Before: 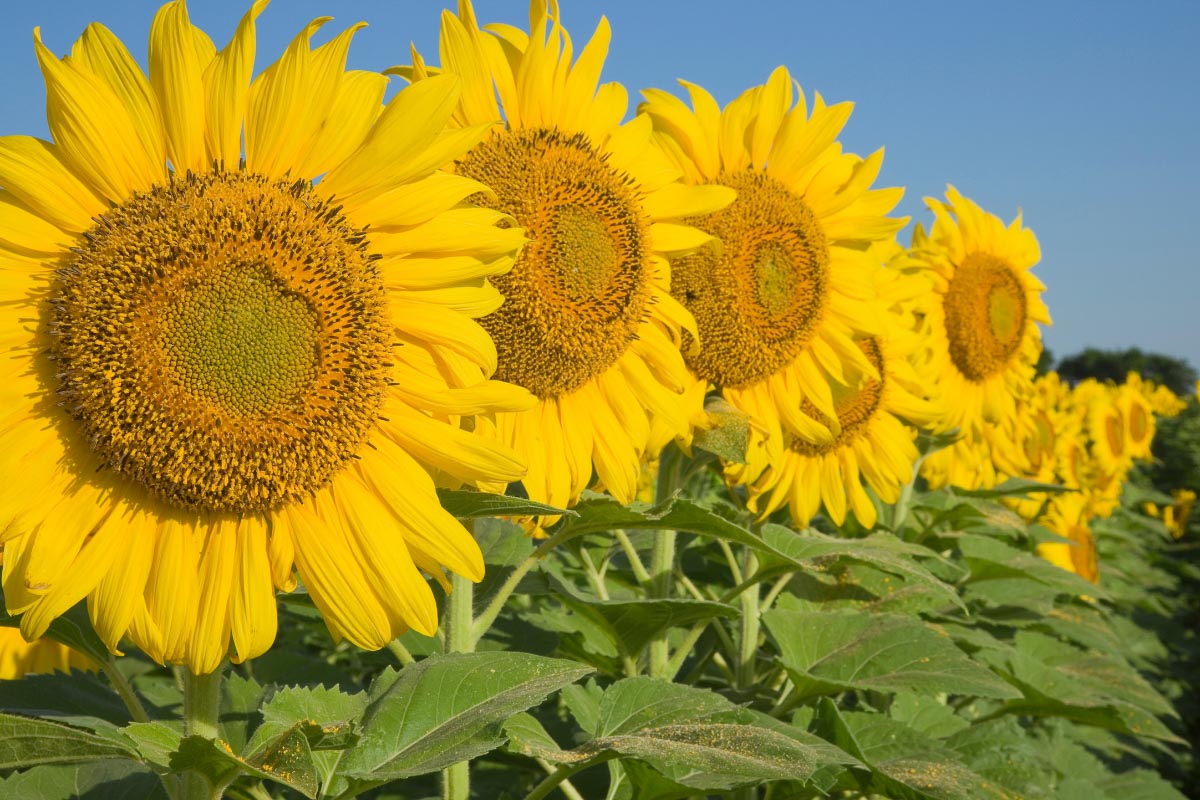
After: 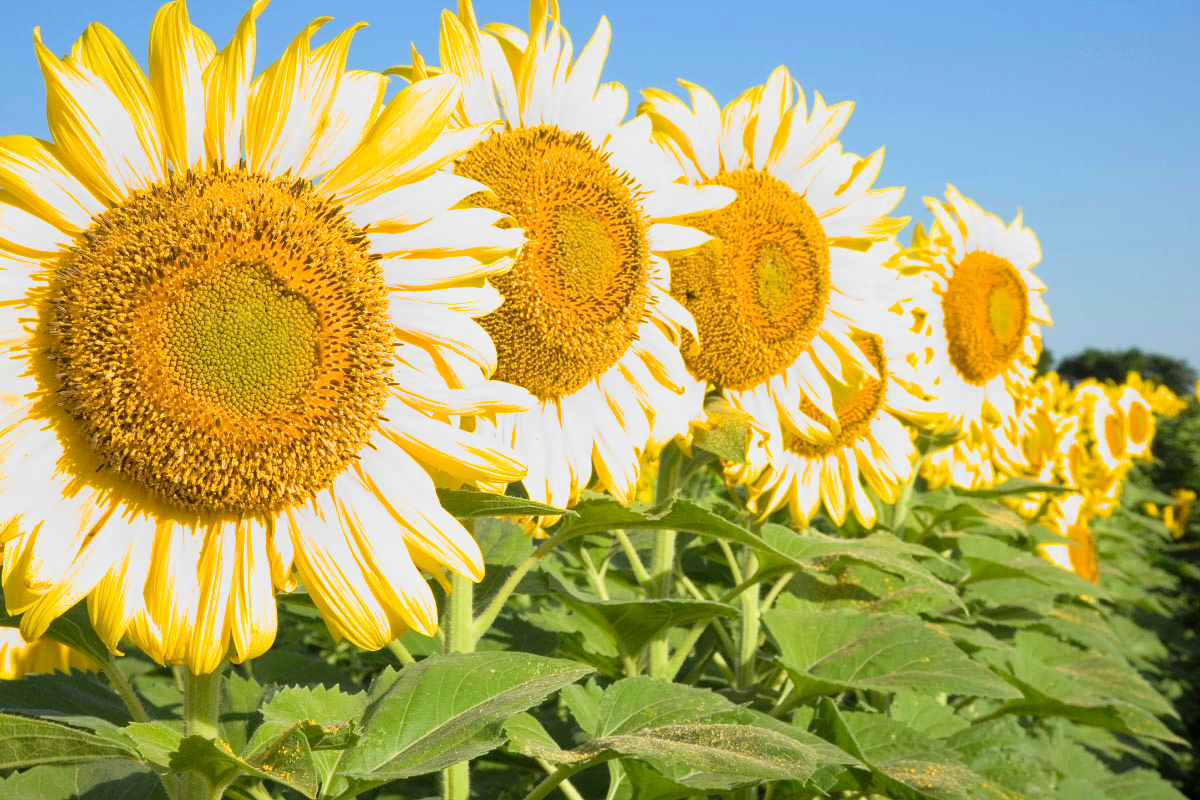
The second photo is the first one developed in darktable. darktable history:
levels: levels [0, 0.478, 1]
exposure: black level correction 0.001, exposure 0.5 EV, compensate exposure bias true, compensate highlight preservation false
filmic rgb: middle gray luminance 18.42%, black relative exposure -11.45 EV, white relative exposure 2.55 EV, threshold 6 EV, target black luminance 0%, hardness 8.41, latitude 99%, contrast 1.084, shadows ↔ highlights balance 0.505%, add noise in highlights 0, preserve chrominance max RGB, color science v3 (2019), use custom middle-gray values true, iterations of high-quality reconstruction 0, contrast in highlights soft, enable highlight reconstruction true
